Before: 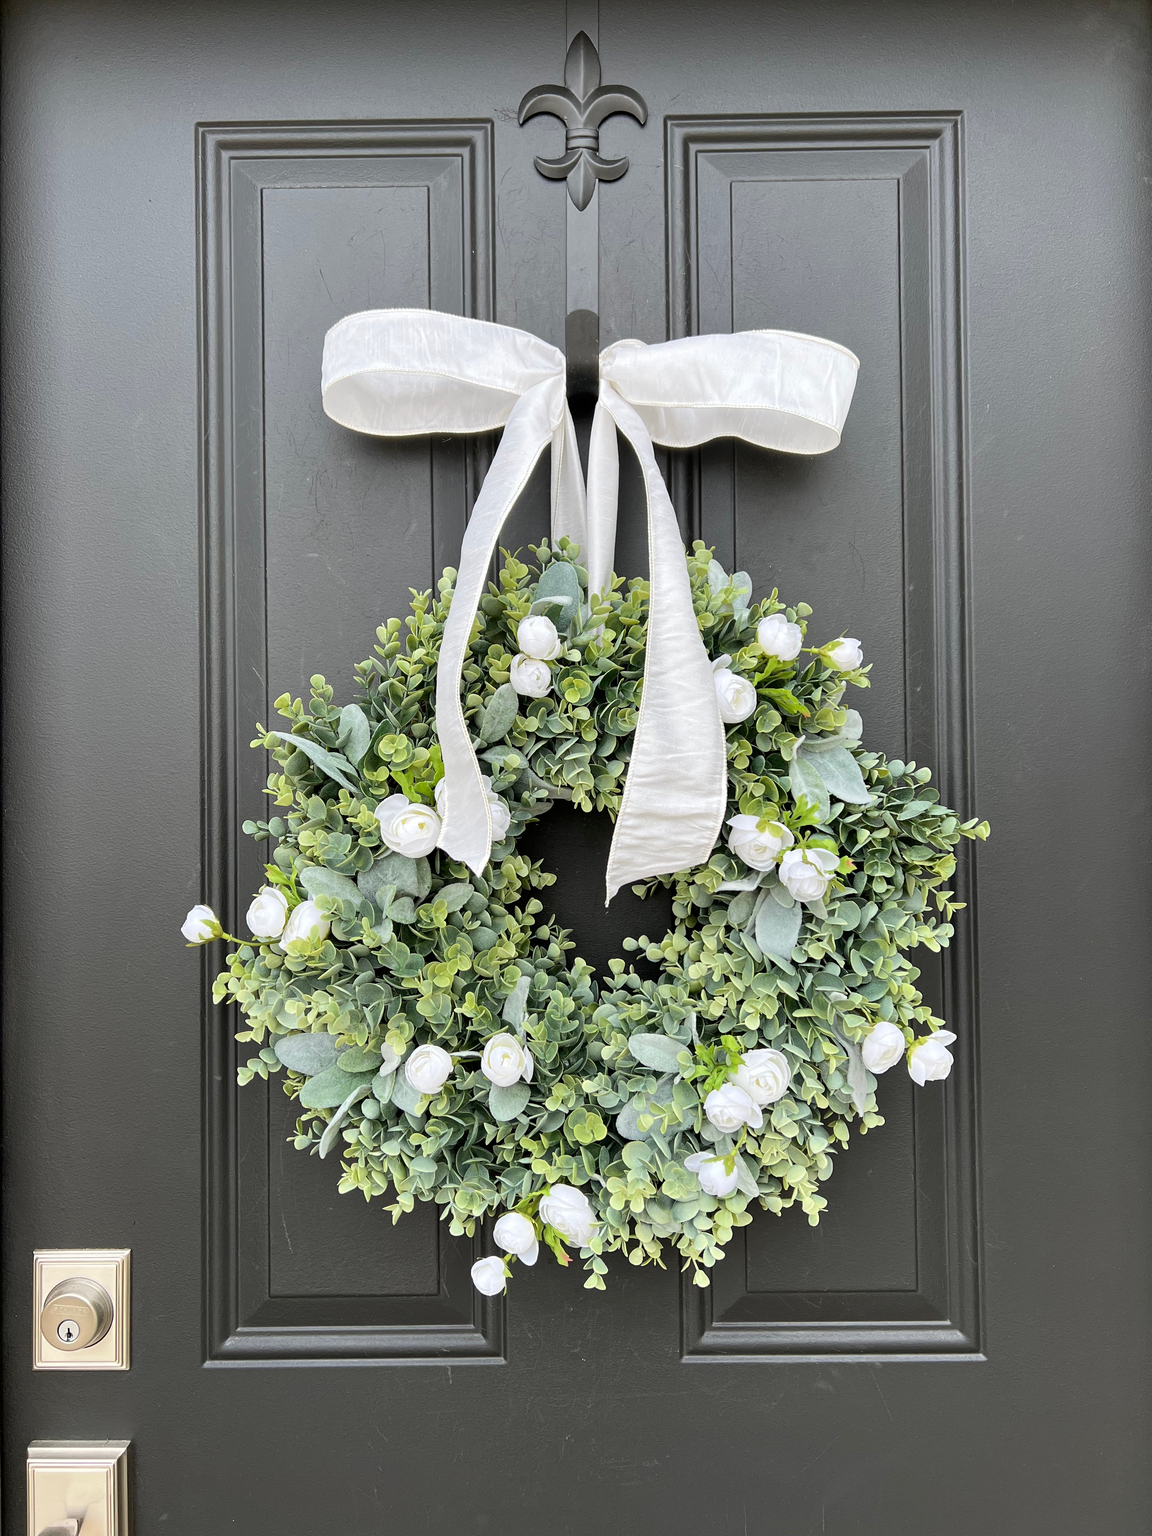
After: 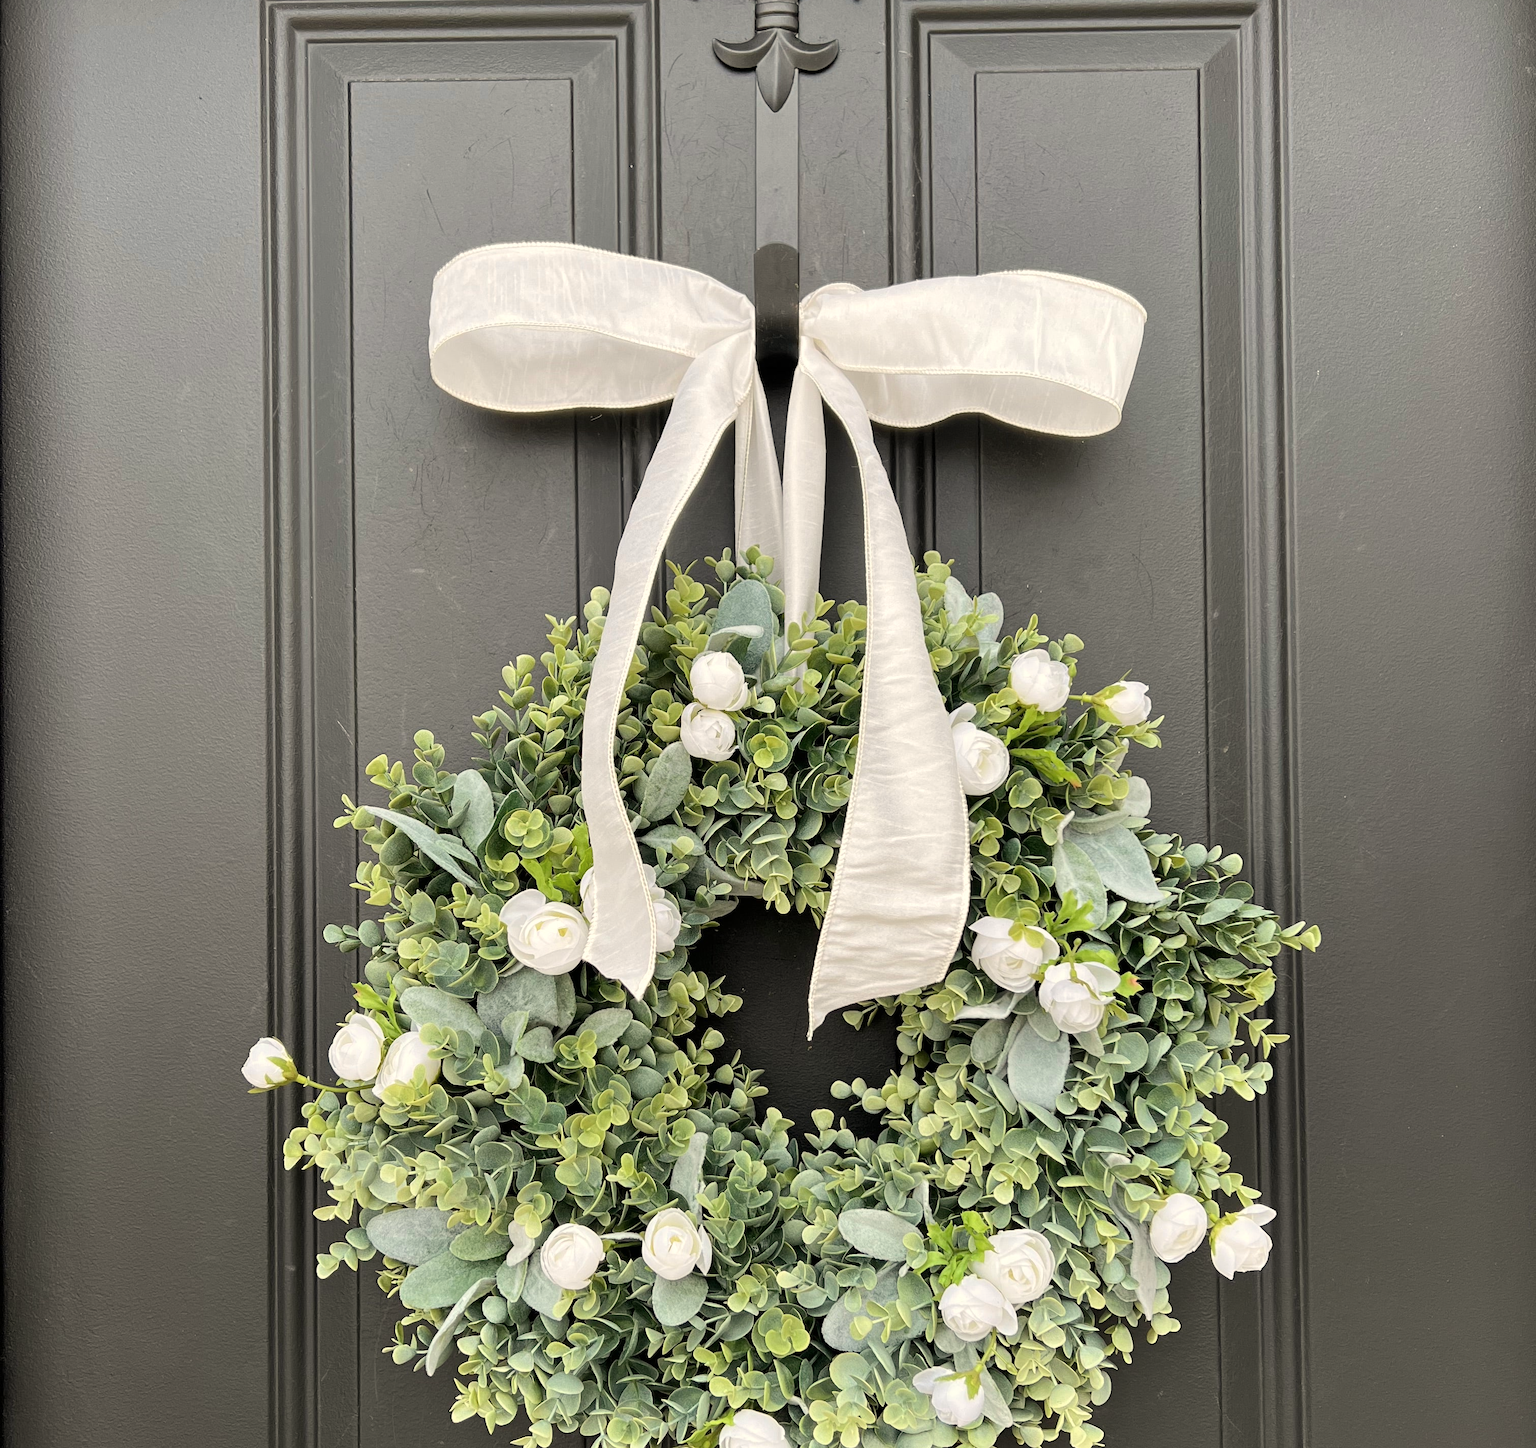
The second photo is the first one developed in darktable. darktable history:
white balance: red 1.045, blue 0.932
contrast brightness saturation: saturation -0.05
crop and rotate: top 8.293%, bottom 20.996%
